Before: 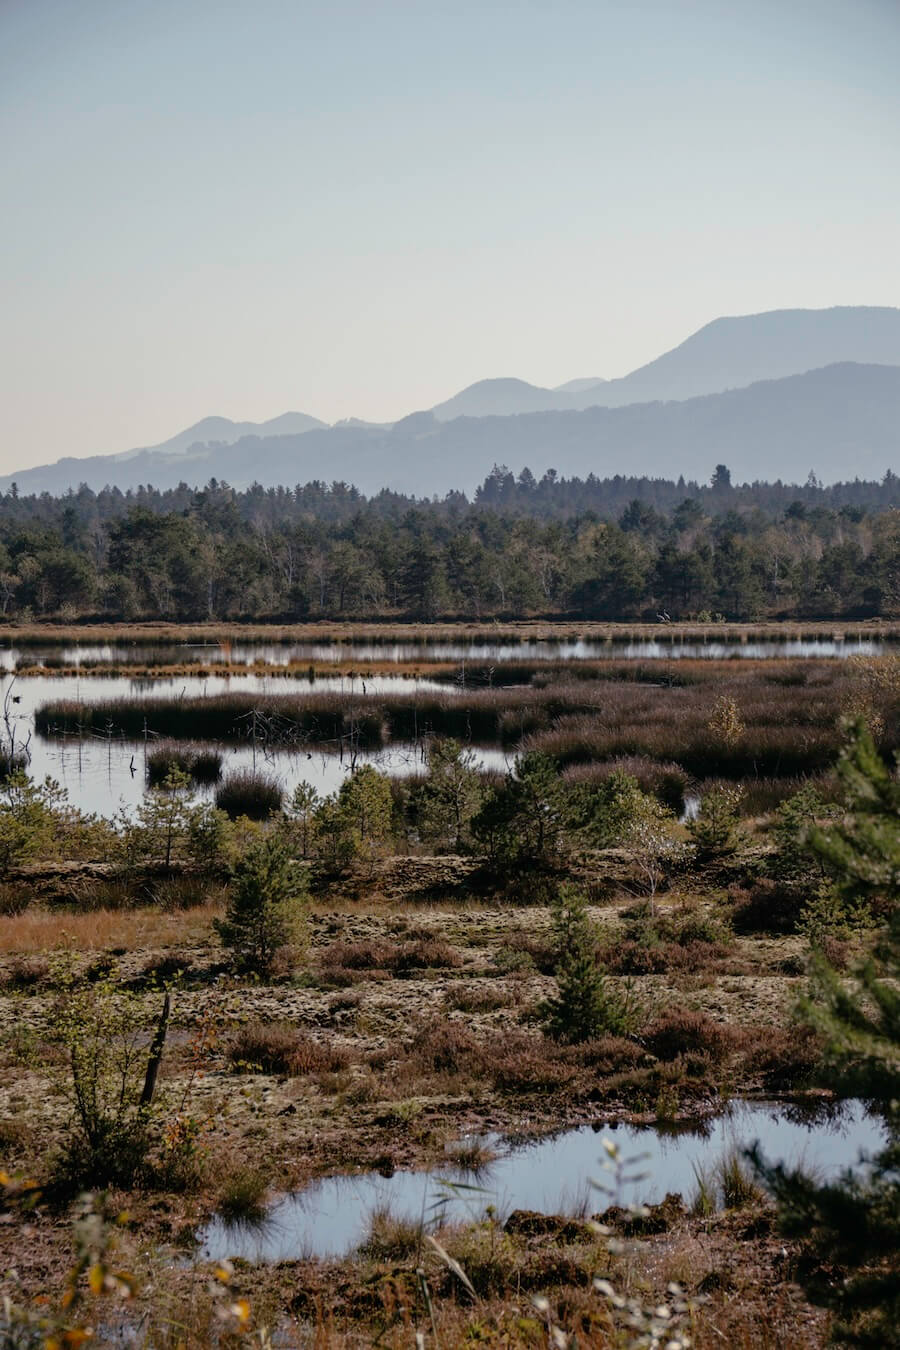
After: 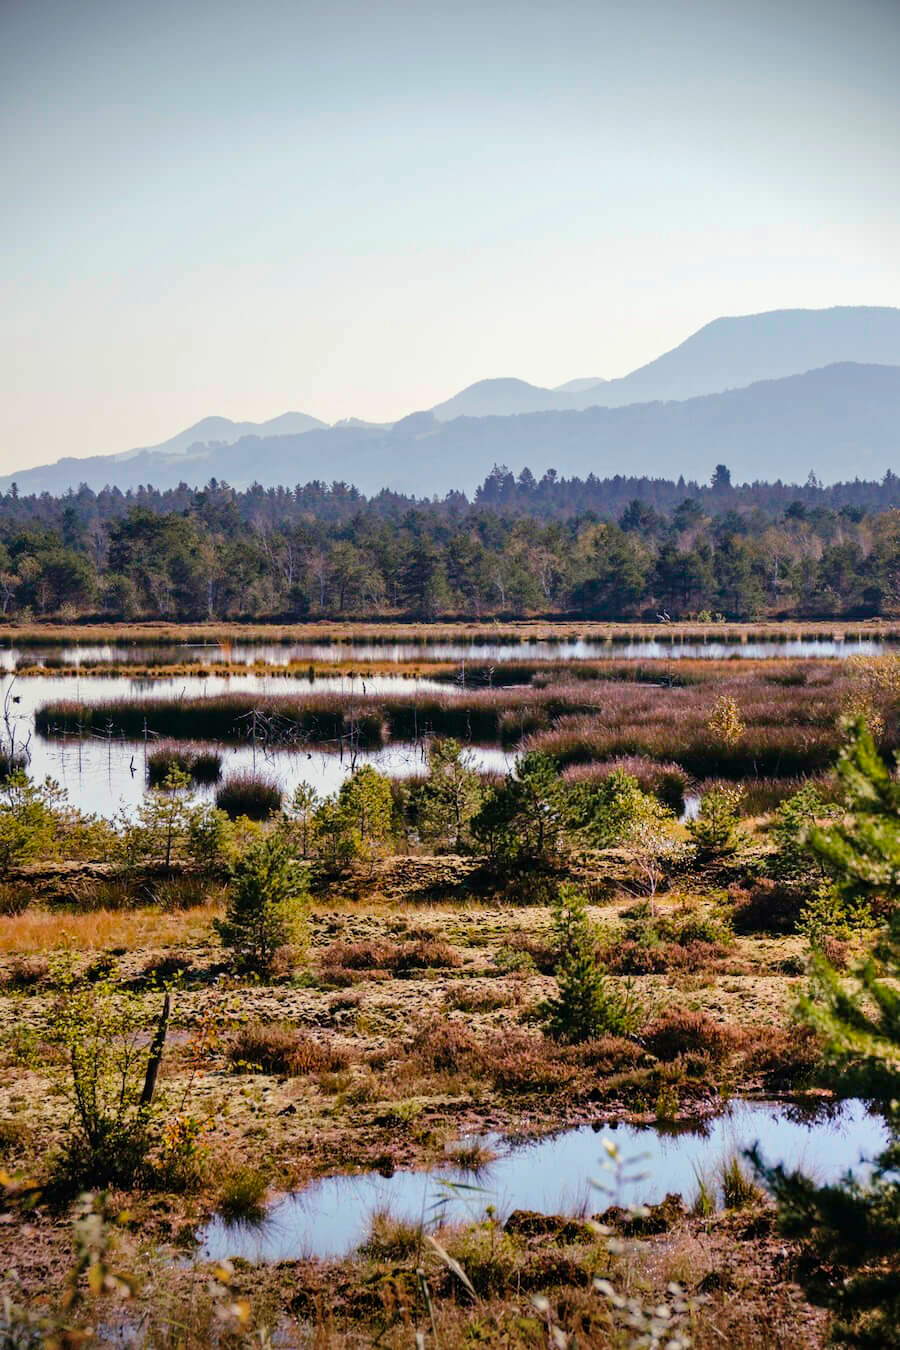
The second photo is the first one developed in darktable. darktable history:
color balance rgb: shadows lift › chroma 3.309%, shadows lift › hue 280.25°, perceptual saturation grading › global saturation 34.966%, perceptual saturation grading › highlights -24.869%, perceptual saturation grading › shadows 49.41%
vignetting: fall-off start 97.23%, brightness -0.578, saturation -0.262, width/height ratio 1.186
velvia: on, module defaults
shadows and highlights: radius 111.3, shadows 51.66, white point adjustment 9.07, highlights -3.3, soften with gaussian
